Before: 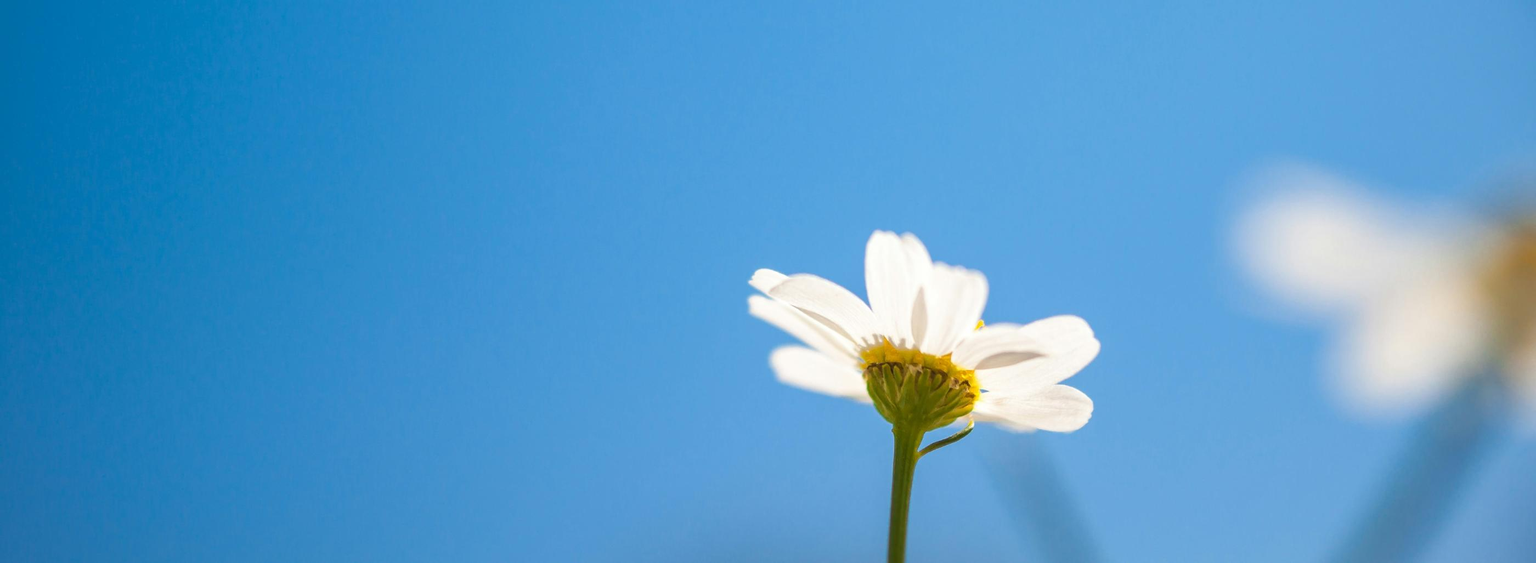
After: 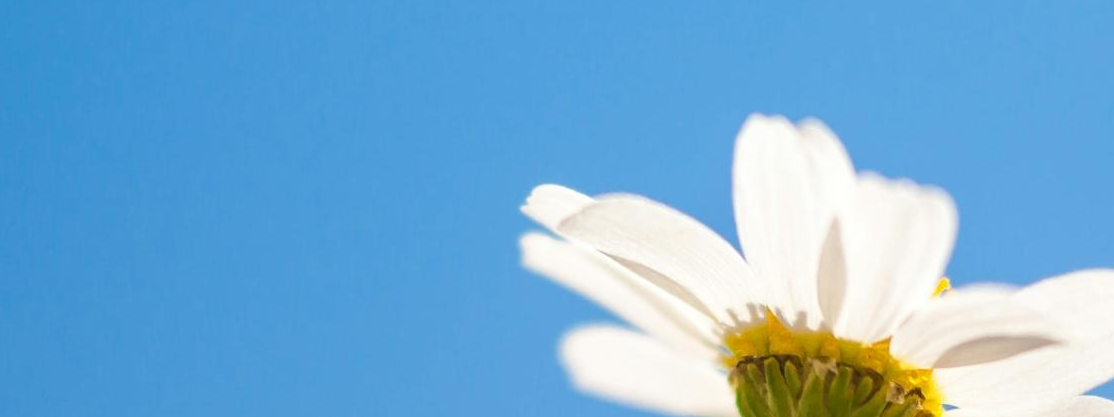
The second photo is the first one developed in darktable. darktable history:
crop: left 30.165%, top 29.809%, right 30.02%, bottom 29.533%
